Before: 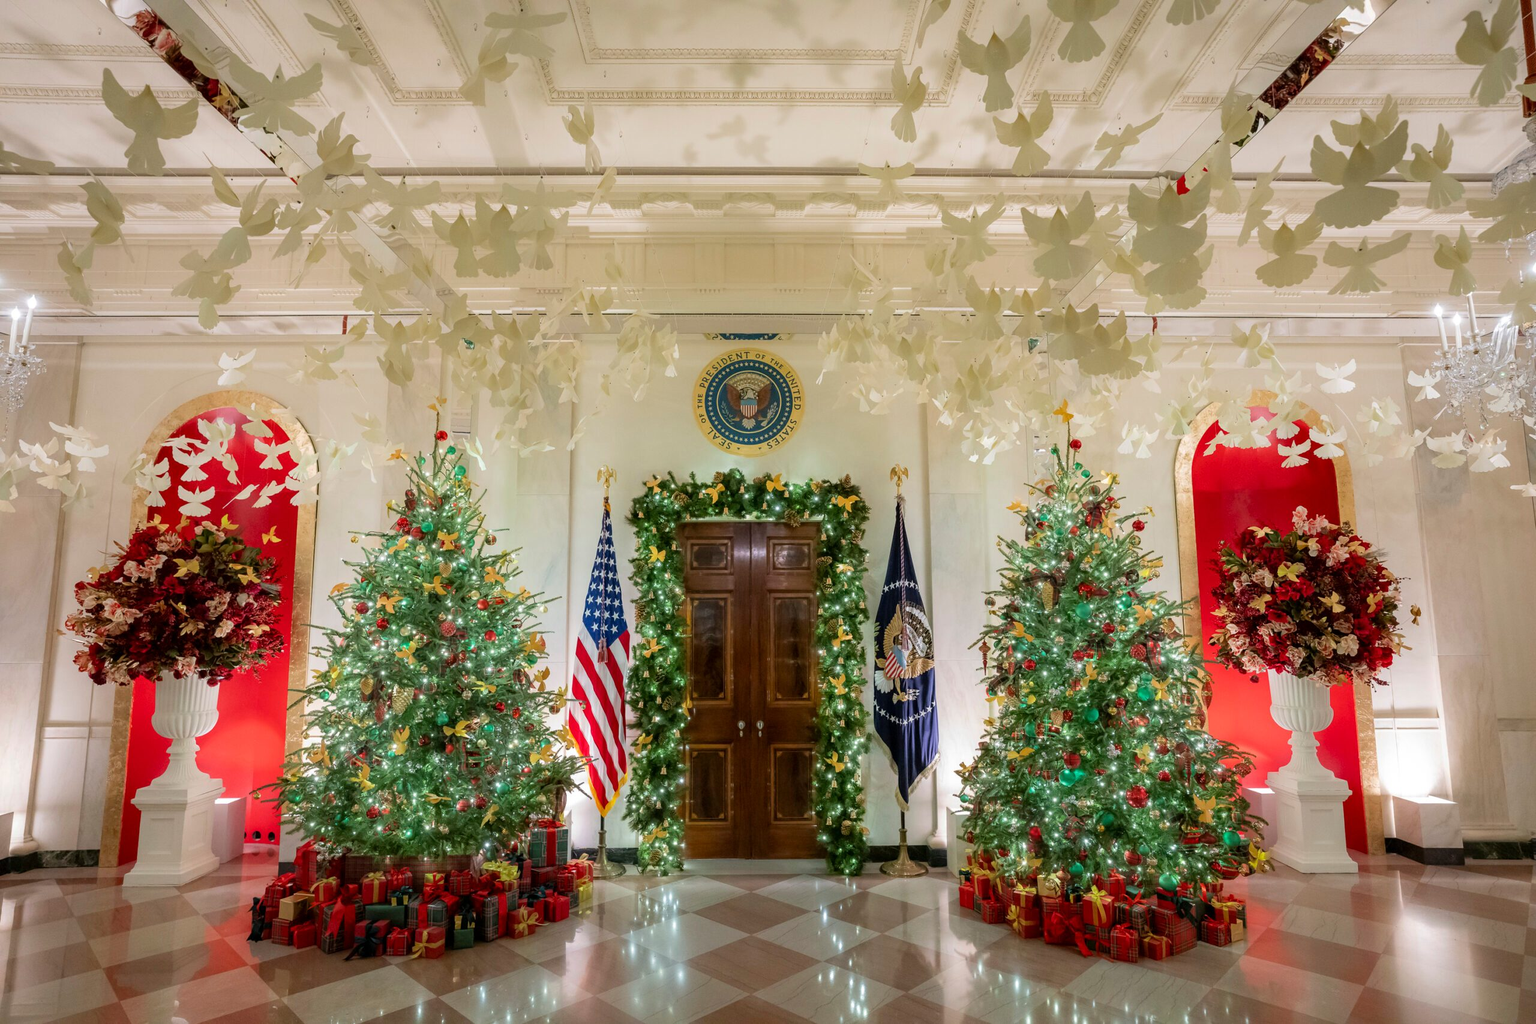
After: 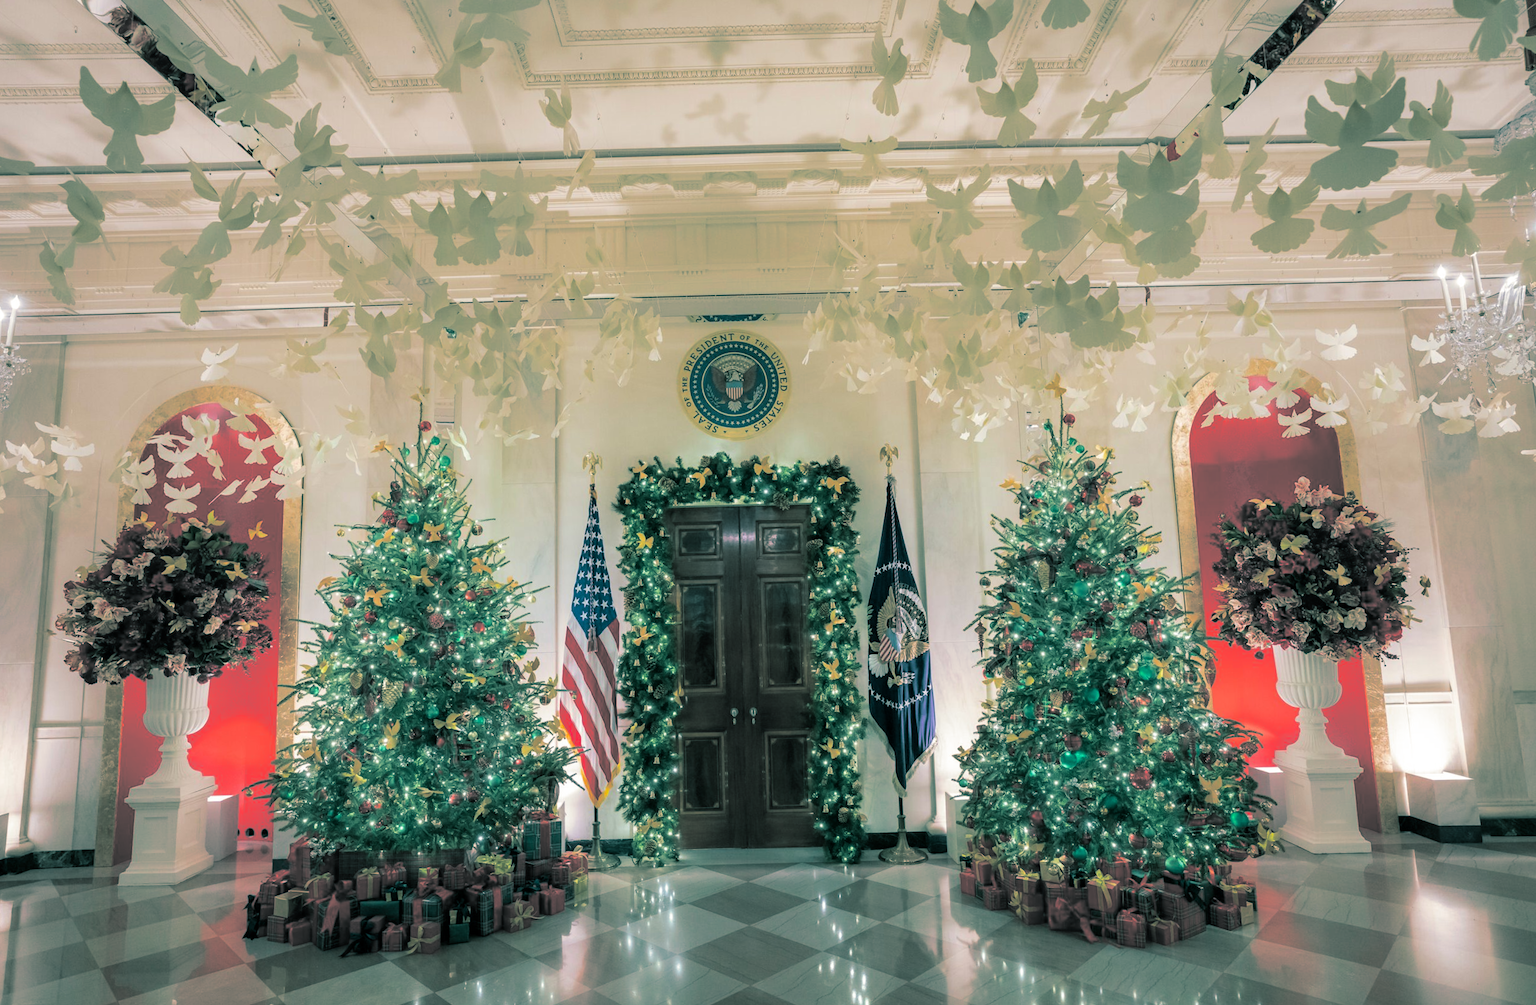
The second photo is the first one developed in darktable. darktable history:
split-toning: shadows › hue 186.43°, highlights › hue 49.29°, compress 30.29%
rotate and perspective: rotation -1.32°, lens shift (horizontal) -0.031, crop left 0.015, crop right 0.985, crop top 0.047, crop bottom 0.982
